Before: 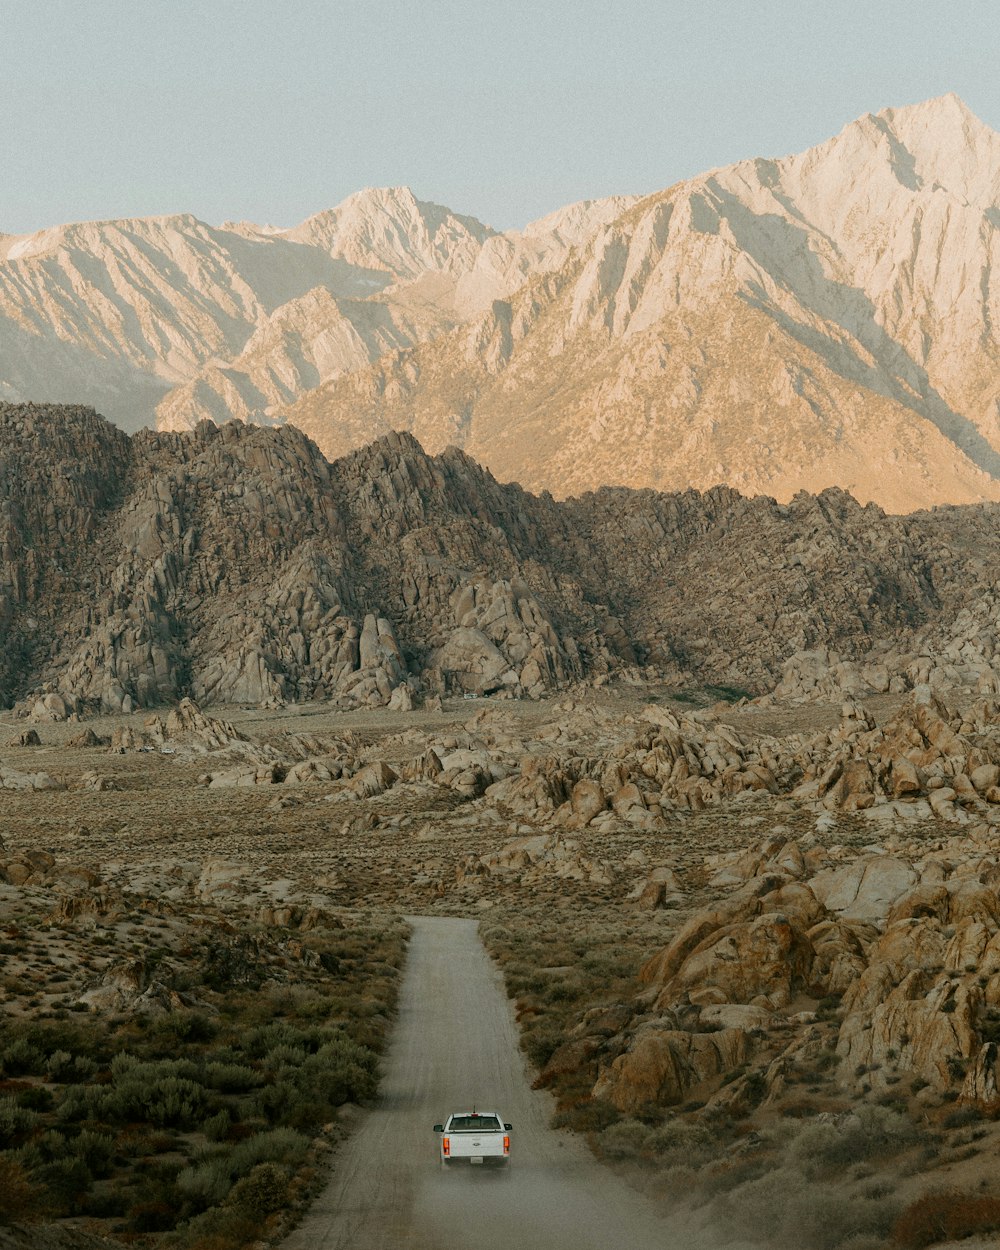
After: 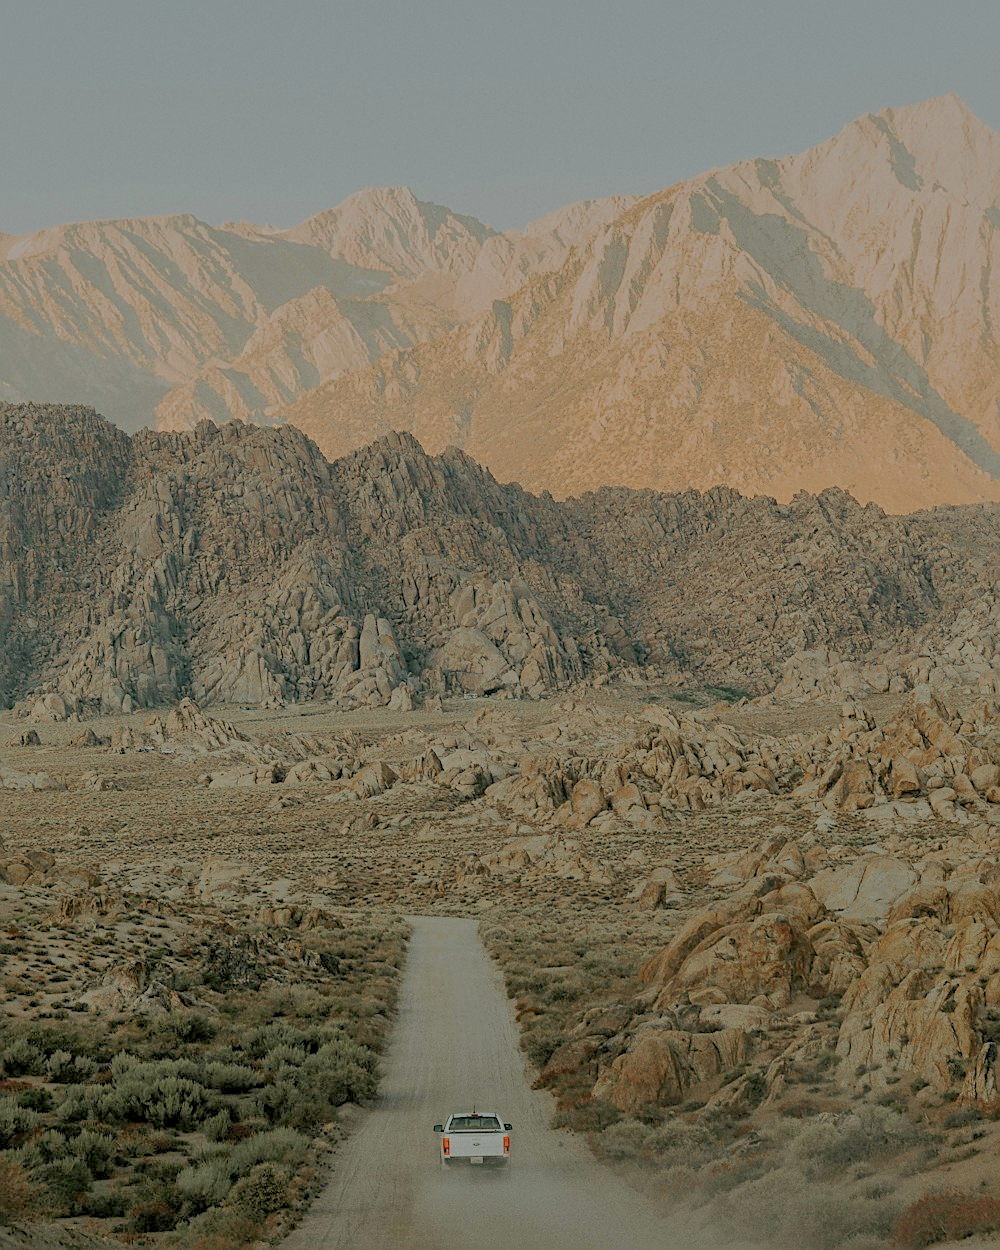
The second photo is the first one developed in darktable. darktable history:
sharpen: on, module defaults
filmic rgb: black relative exposure -13.94 EV, white relative exposure 7.97 EV, hardness 3.74, latitude 50.06%, contrast 0.503, color science v6 (2022)
shadows and highlights: on, module defaults
local contrast: on, module defaults
